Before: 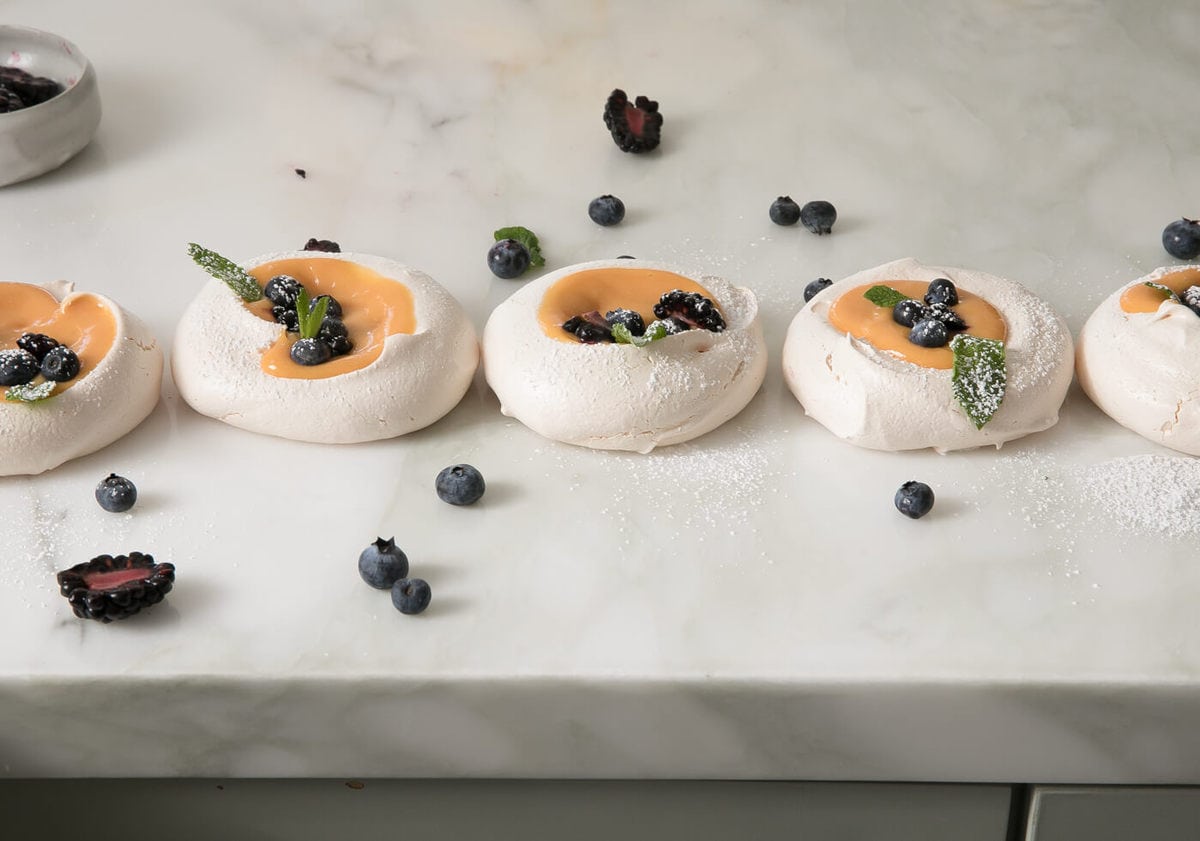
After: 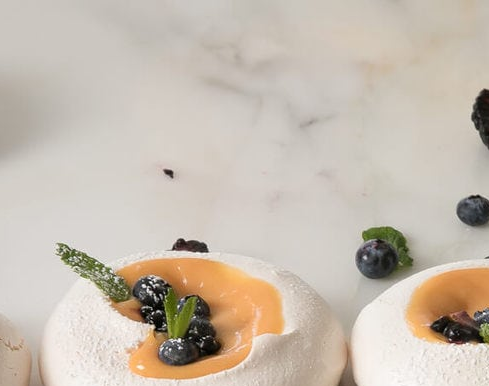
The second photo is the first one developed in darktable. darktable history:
crop and rotate: left 11.034%, top 0.068%, right 48.174%, bottom 53.973%
